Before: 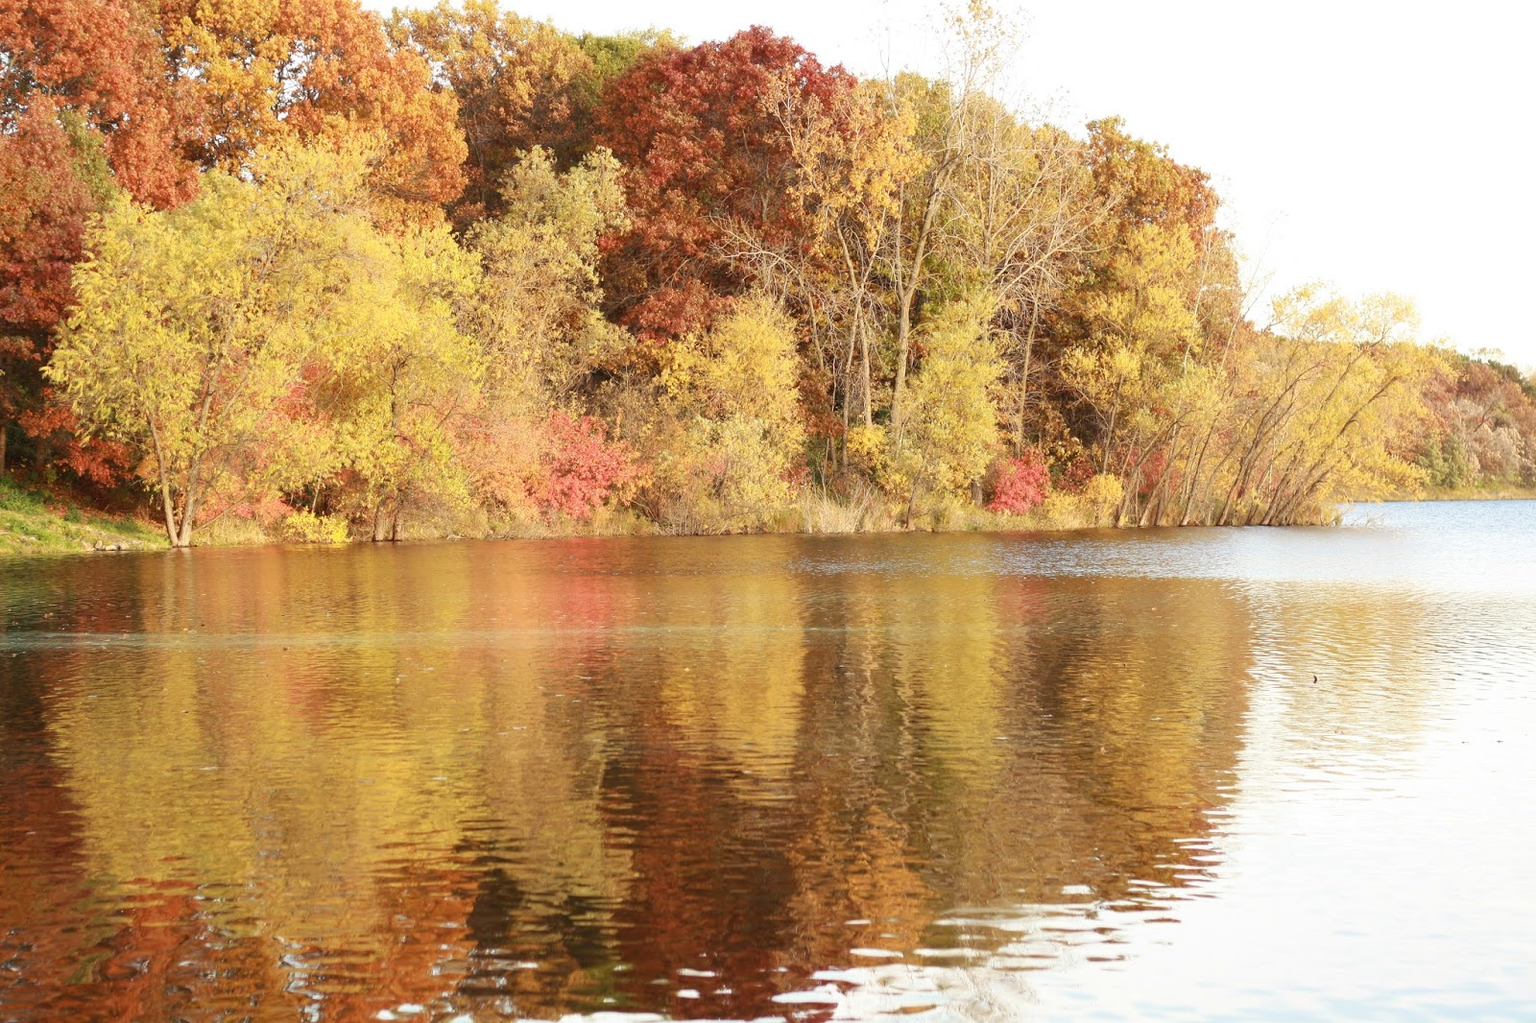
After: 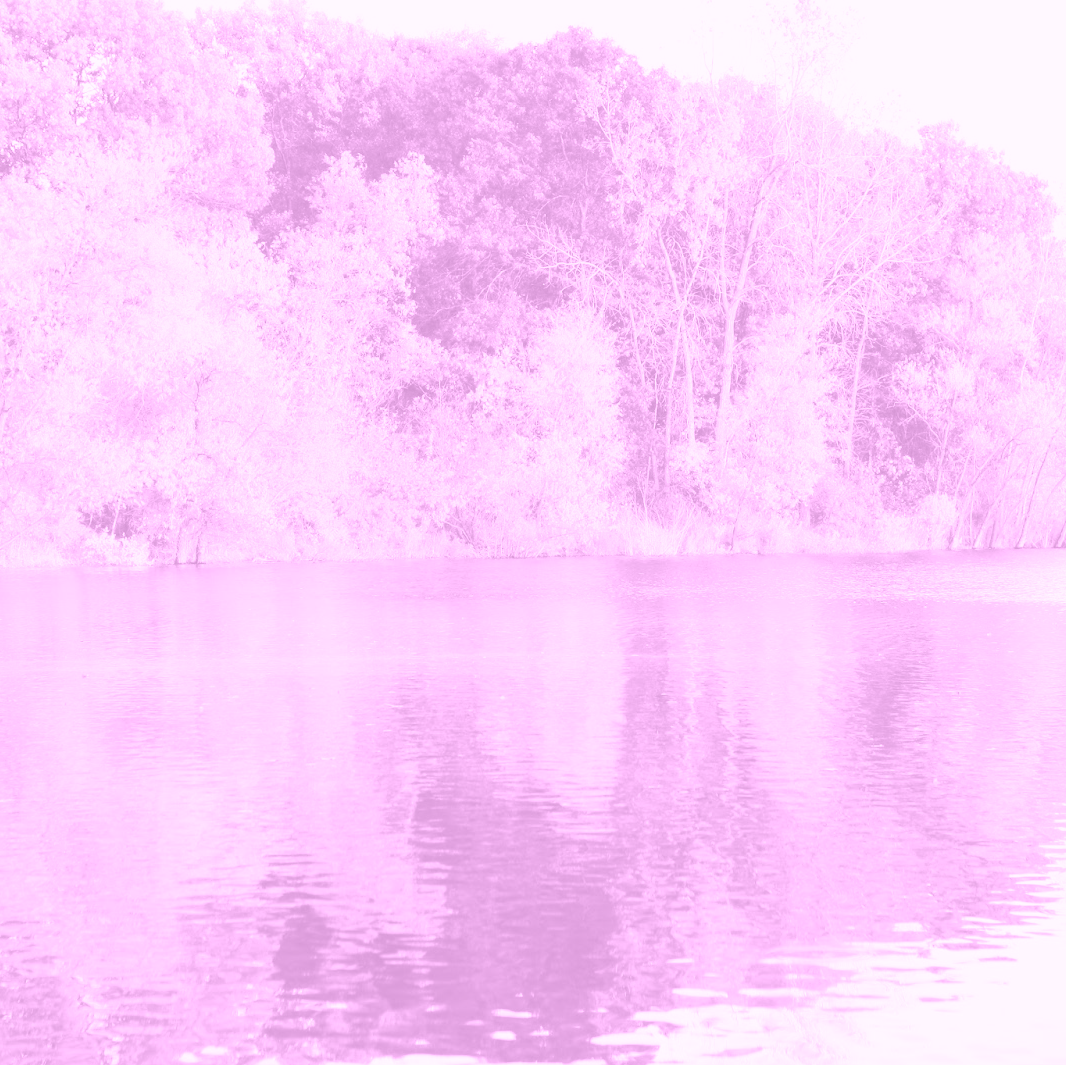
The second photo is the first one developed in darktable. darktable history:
crop and rotate: left 13.409%, right 19.924%
tone equalizer: -8 EV -0.75 EV, -7 EV -0.7 EV, -6 EV -0.6 EV, -5 EV -0.4 EV, -3 EV 0.4 EV, -2 EV 0.6 EV, -1 EV 0.7 EV, +0 EV 0.75 EV, edges refinement/feathering 500, mask exposure compensation -1.57 EV, preserve details no
colorize: hue 331.2°, saturation 75%, source mix 30.28%, lightness 70.52%, version 1
